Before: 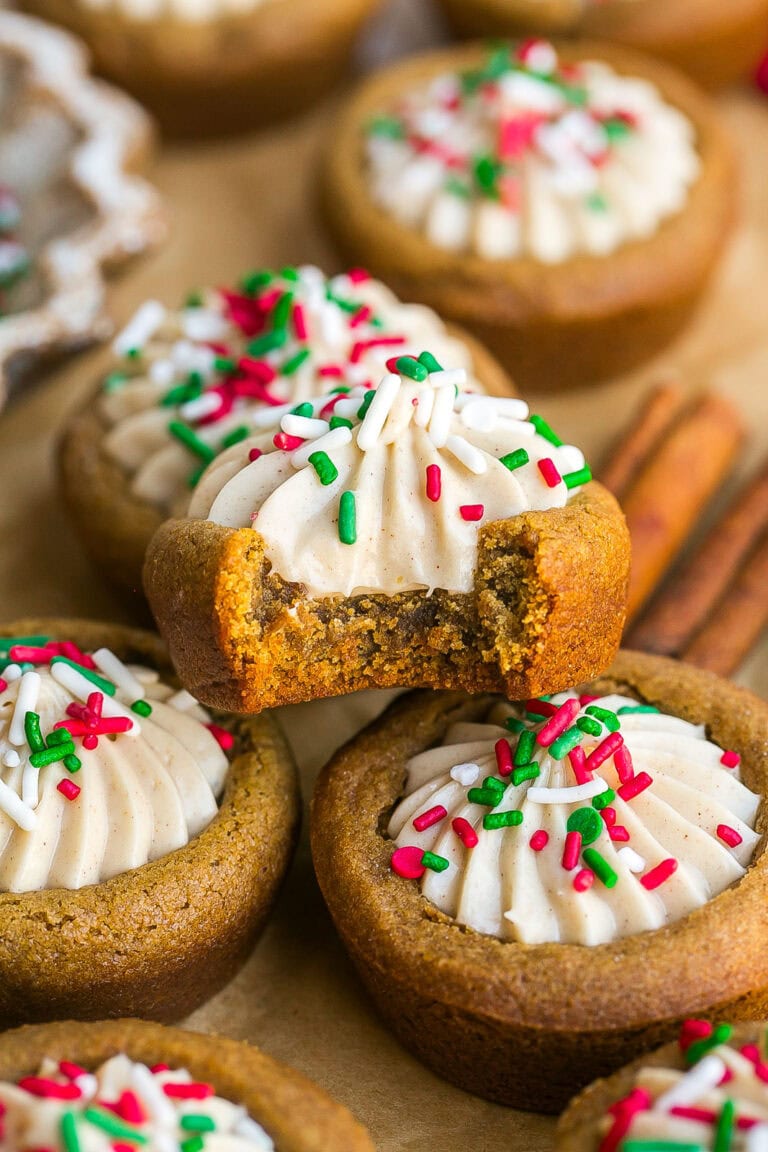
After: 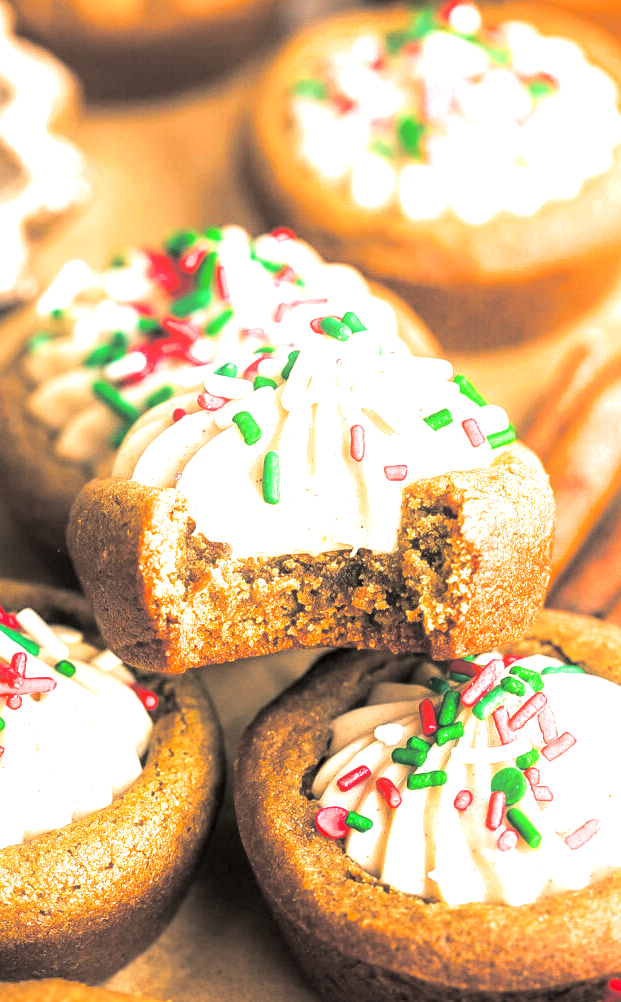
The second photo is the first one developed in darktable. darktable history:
shadows and highlights: radius 93.07, shadows -14.46, white point adjustment 0.23, highlights 31.48, compress 48.23%, highlights color adjustment 52.79%, soften with gaussian
white balance: red 1.123, blue 0.83
exposure: black level correction 0.001, exposure 1.116 EV, compensate highlight preservation false
split-toning: shadows › hue 201.6°, shadows › saturation 0.16, highlights › hue 50.4°, highlights › saturation 0.2, balance -49.9
crop: left 9.929%, top 3.475%, right 9.188%, bottom 9.529%
